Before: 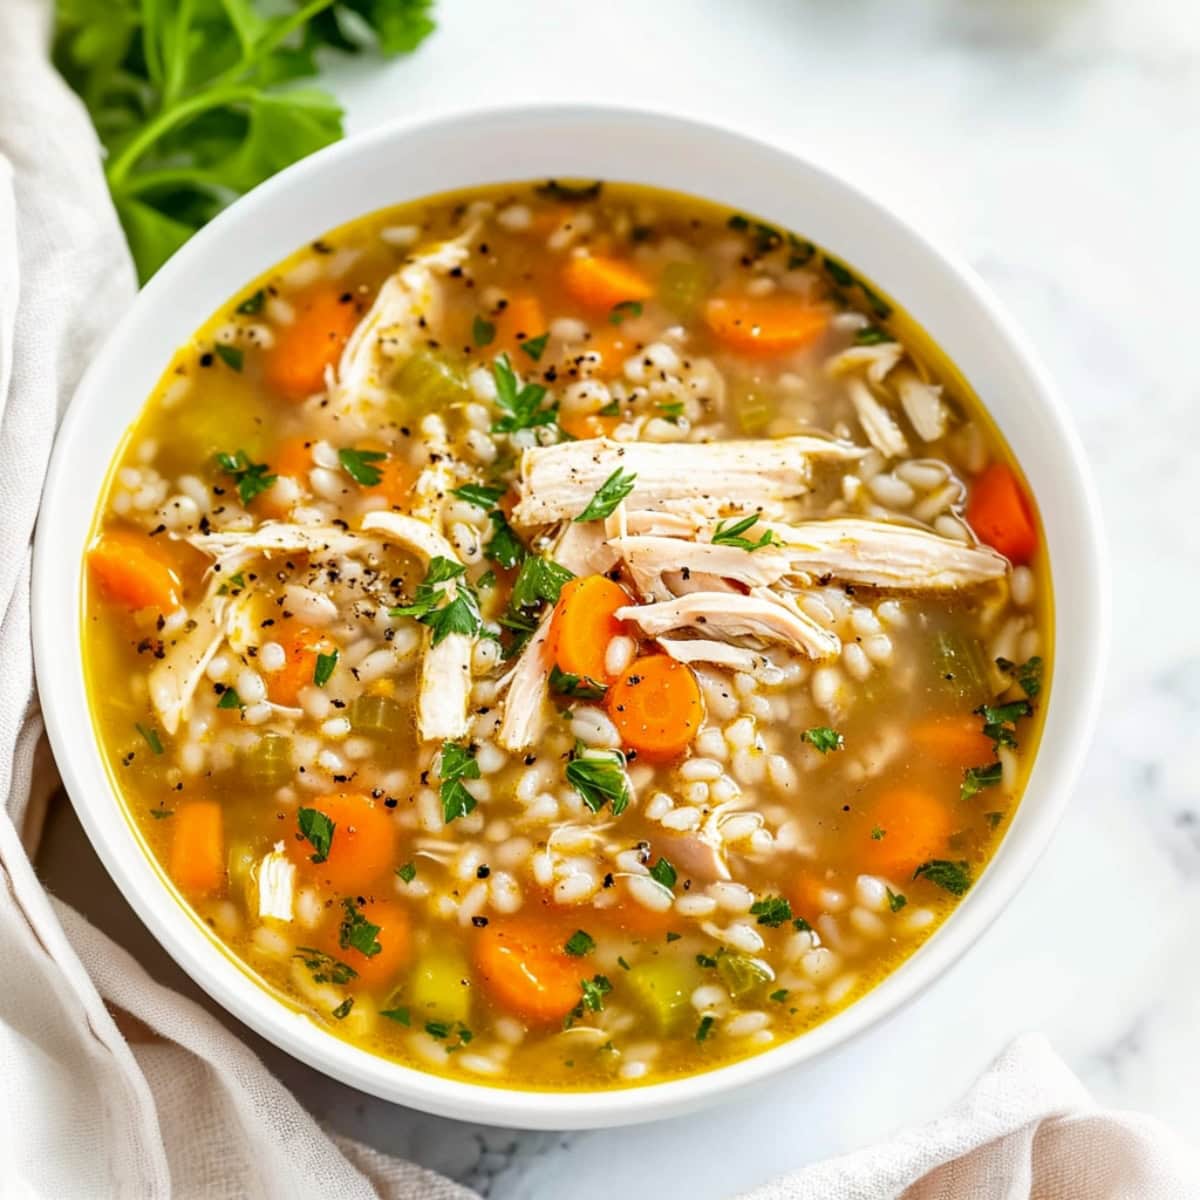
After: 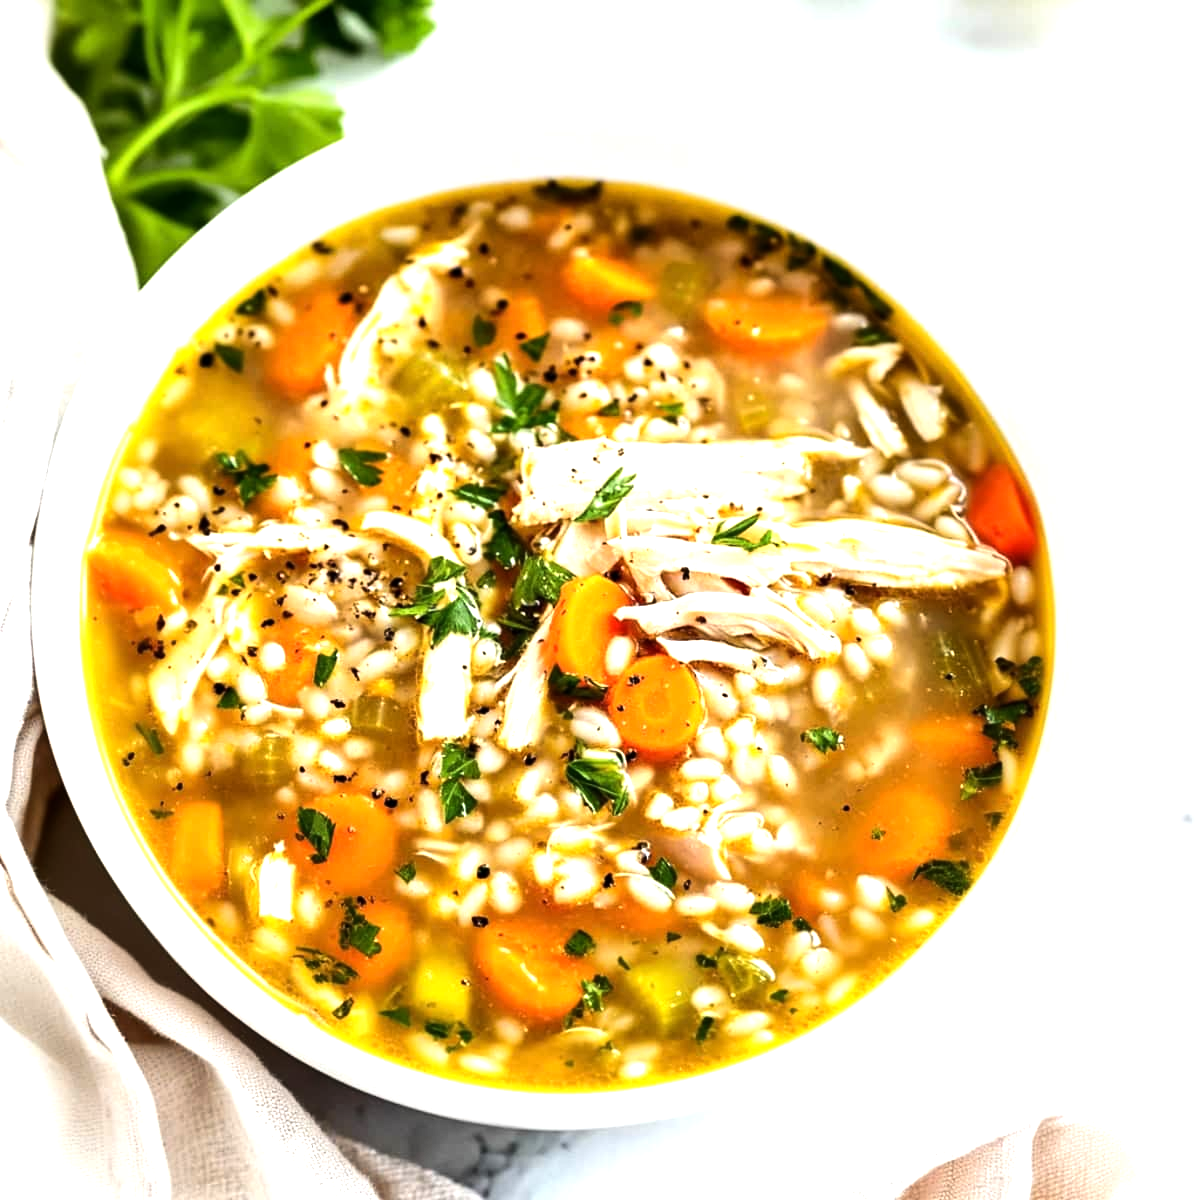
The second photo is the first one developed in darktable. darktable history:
tone equalizer: -8 EV -1.04 EV, -7 EV -0.973 EV, -6 EV -0.872 EV, -5 EV -0.61 EV, -3 EV 0.558 EV, -2 EV 0.86 EV, -1 EV 1 EV, +0 EV 1.05 EV, edges refinement/feathering 500, mask exposure compensation -1.57 EV, preserve details no
